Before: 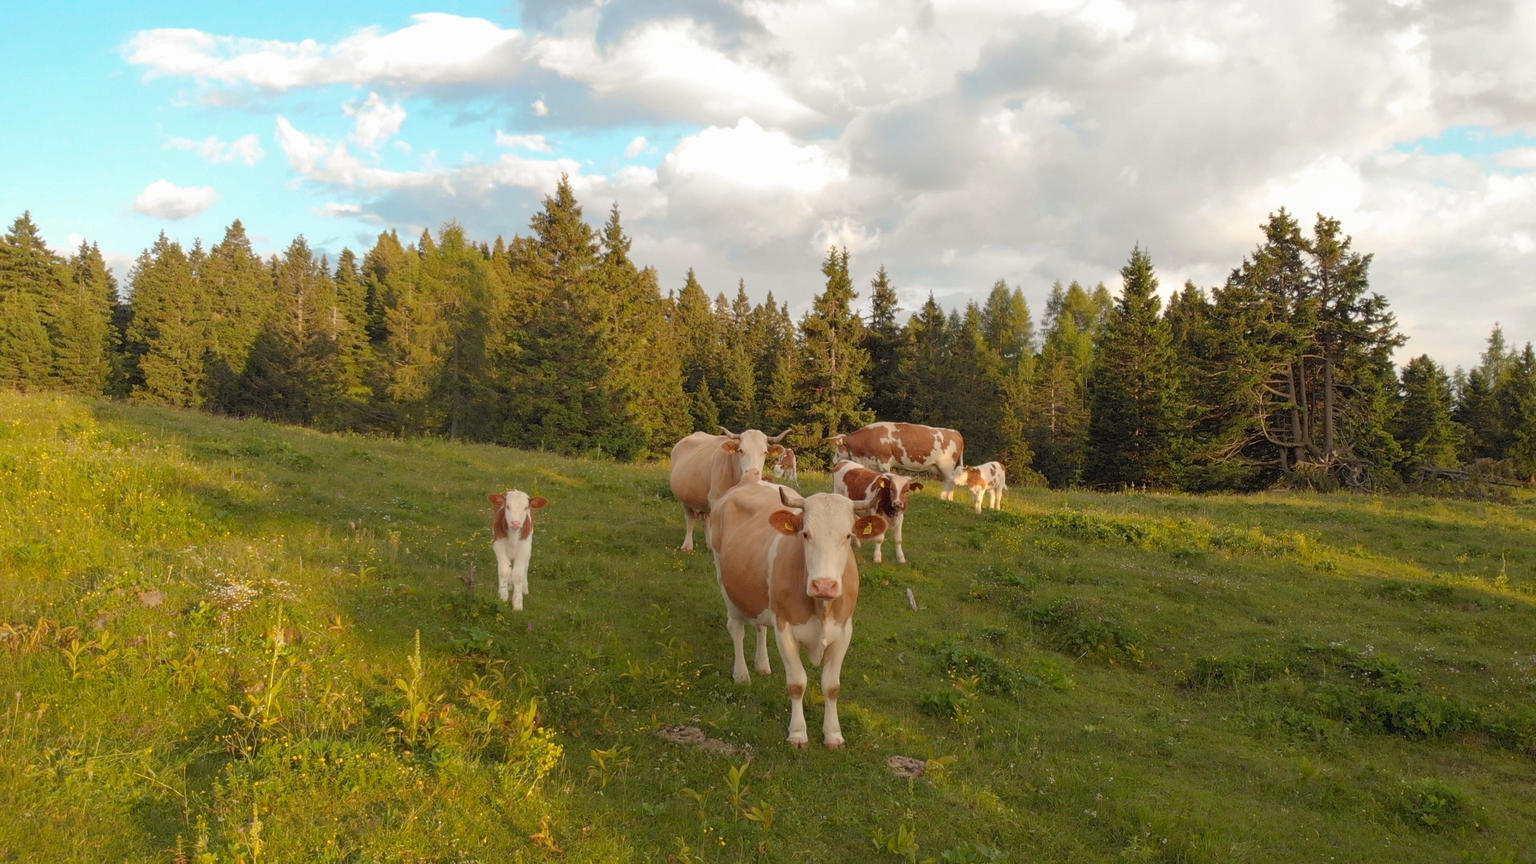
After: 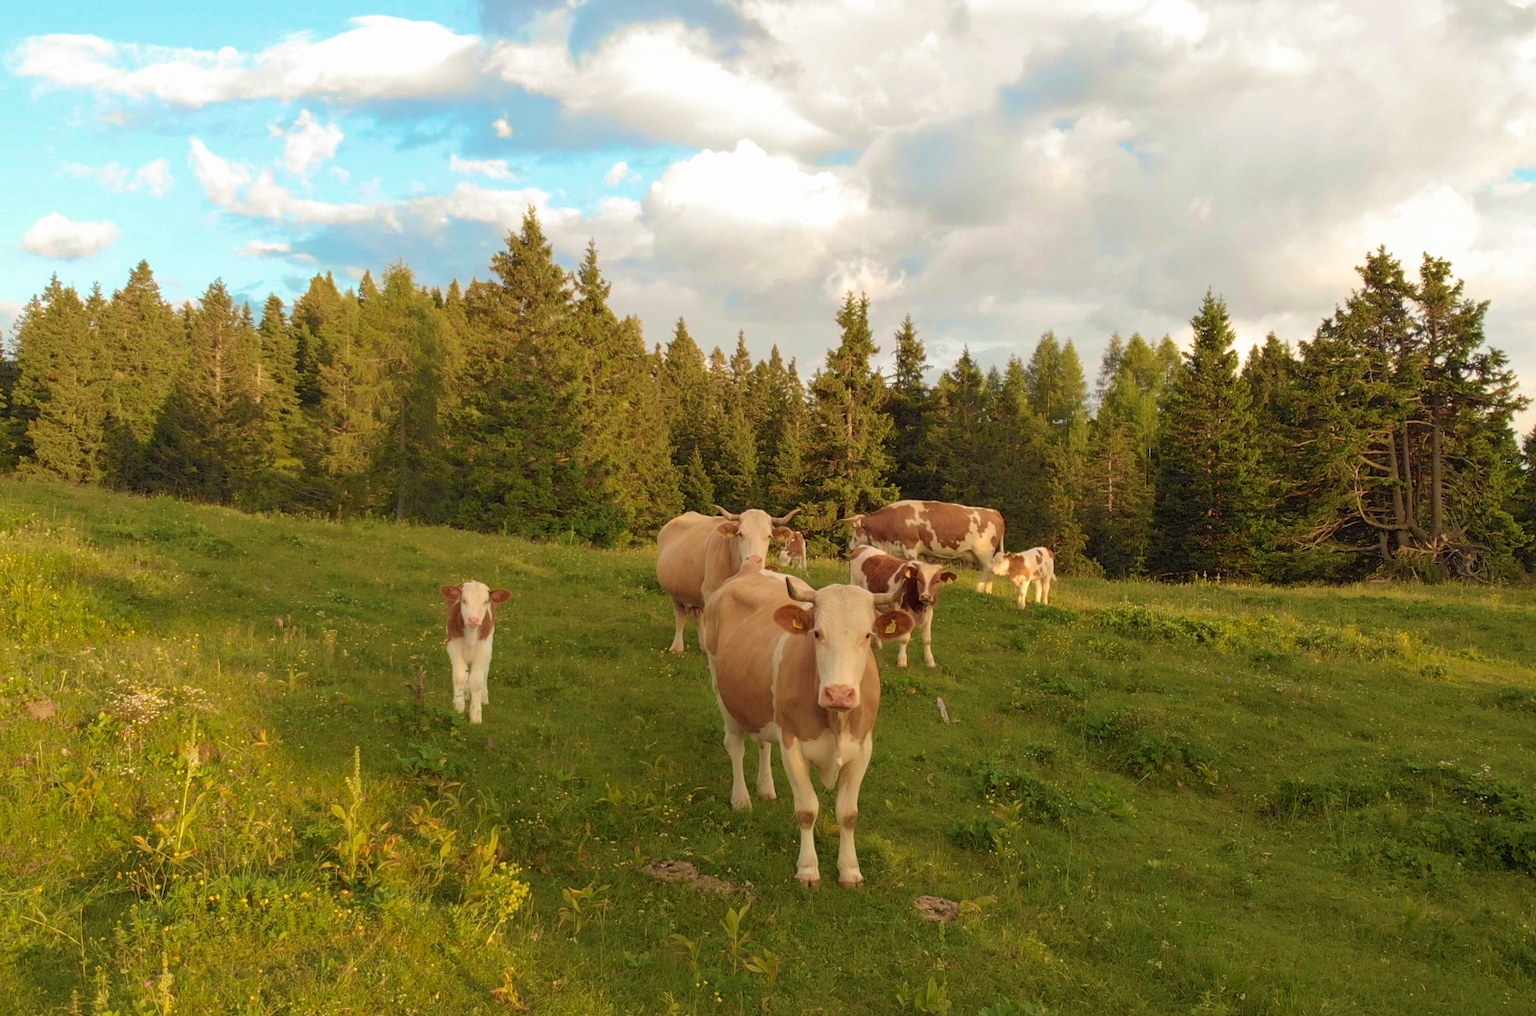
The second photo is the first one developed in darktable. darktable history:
crop: left 7.598%, right 7.873%
velvia: strength 67.07%, mid-tones bias 0.972
